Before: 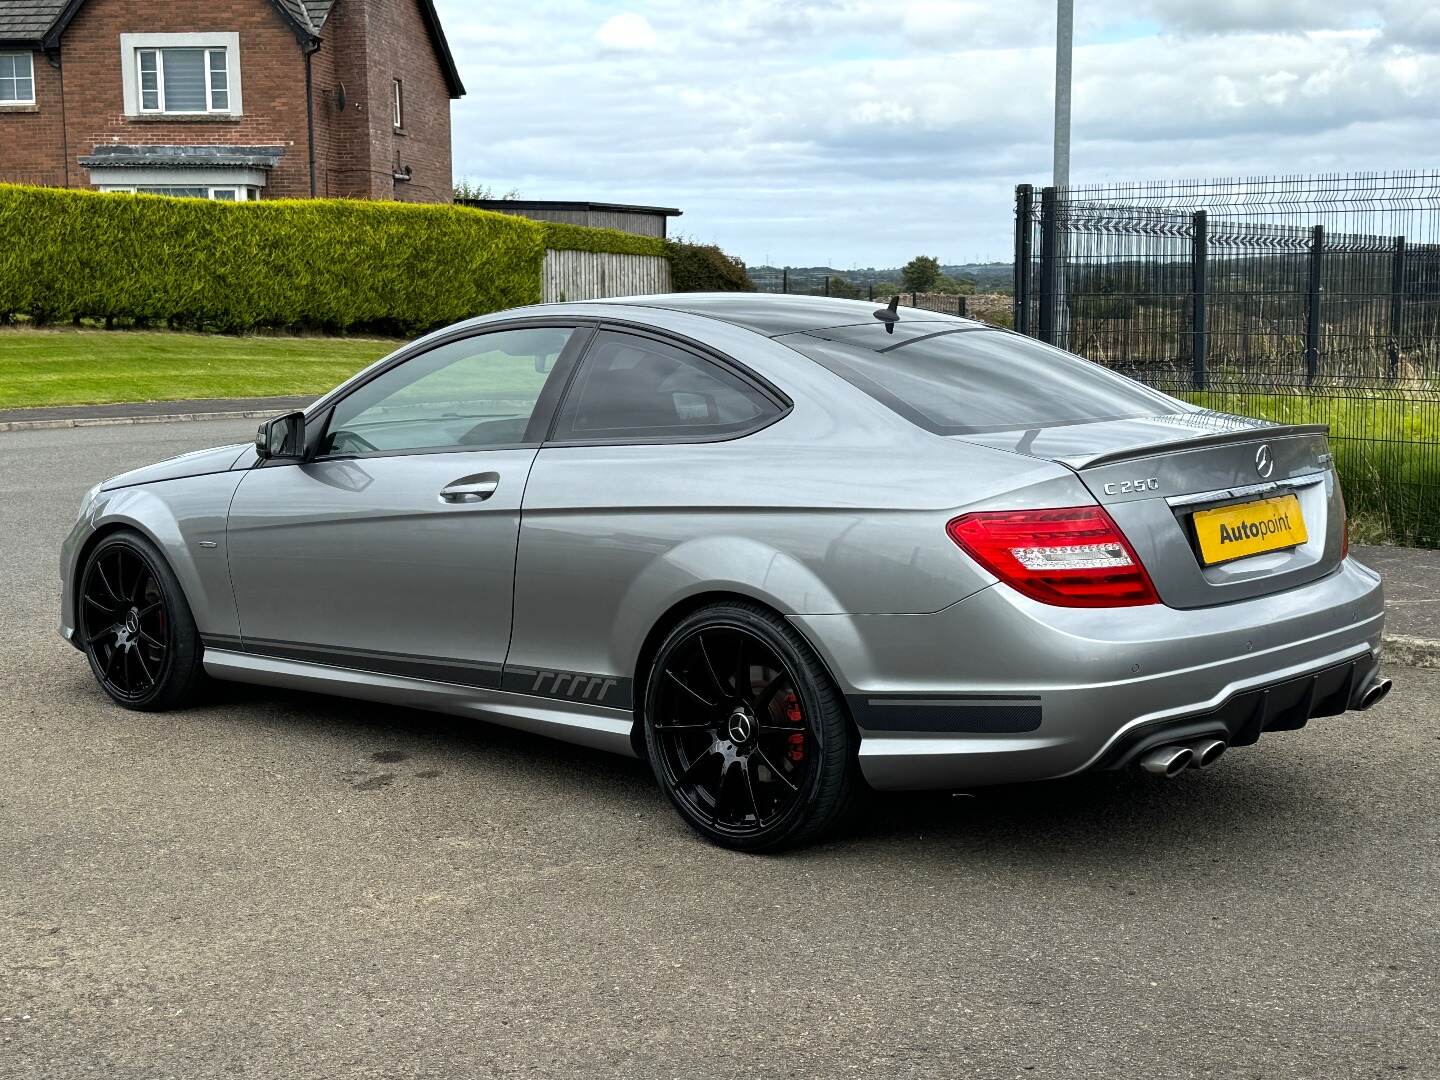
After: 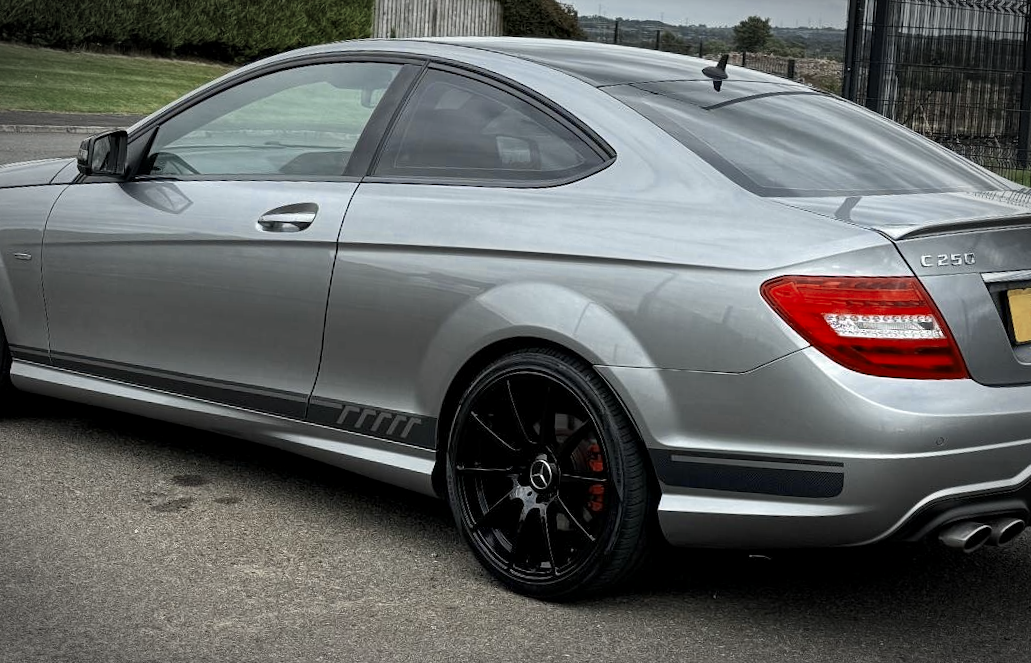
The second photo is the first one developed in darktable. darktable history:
color zones: curves: ch0 [(0, 0.5) (0.125, 0.4) (0.25, 0.5) (0.375, 0.4) (0.5, 0.4) (0.625, 0.35) (0.75, 0.35) (0.875, 0.5)]; ch1 [(0, 0.35) (0.125, 0.45) (0.25, 0.35) (0.375, 0.35) (0.5, 0.35) (0.625, 0.35) (0.75, 0.45) (0.875, 0.35)]; ch2 [(0, 0.6) (0.125, 0.5) (0.25, 0.5) (0.375, 0.6) (0.5, 0.6) (0.625, 0.5) (0.75, 0.5) (0.875, 0.5)]
contrast brightness saturation: contrast -0.016, brightness -0.014, saturation 0.03
crop and rotate: angle -3.81°, left 9.747%, top 21.294%, right 12.455%, bottom 11.95%
local contrast: highlights 105%, shadows 100%, detail 119%, midtone range 0.2
vignetting: brightness -0.684, automatic ratio true
